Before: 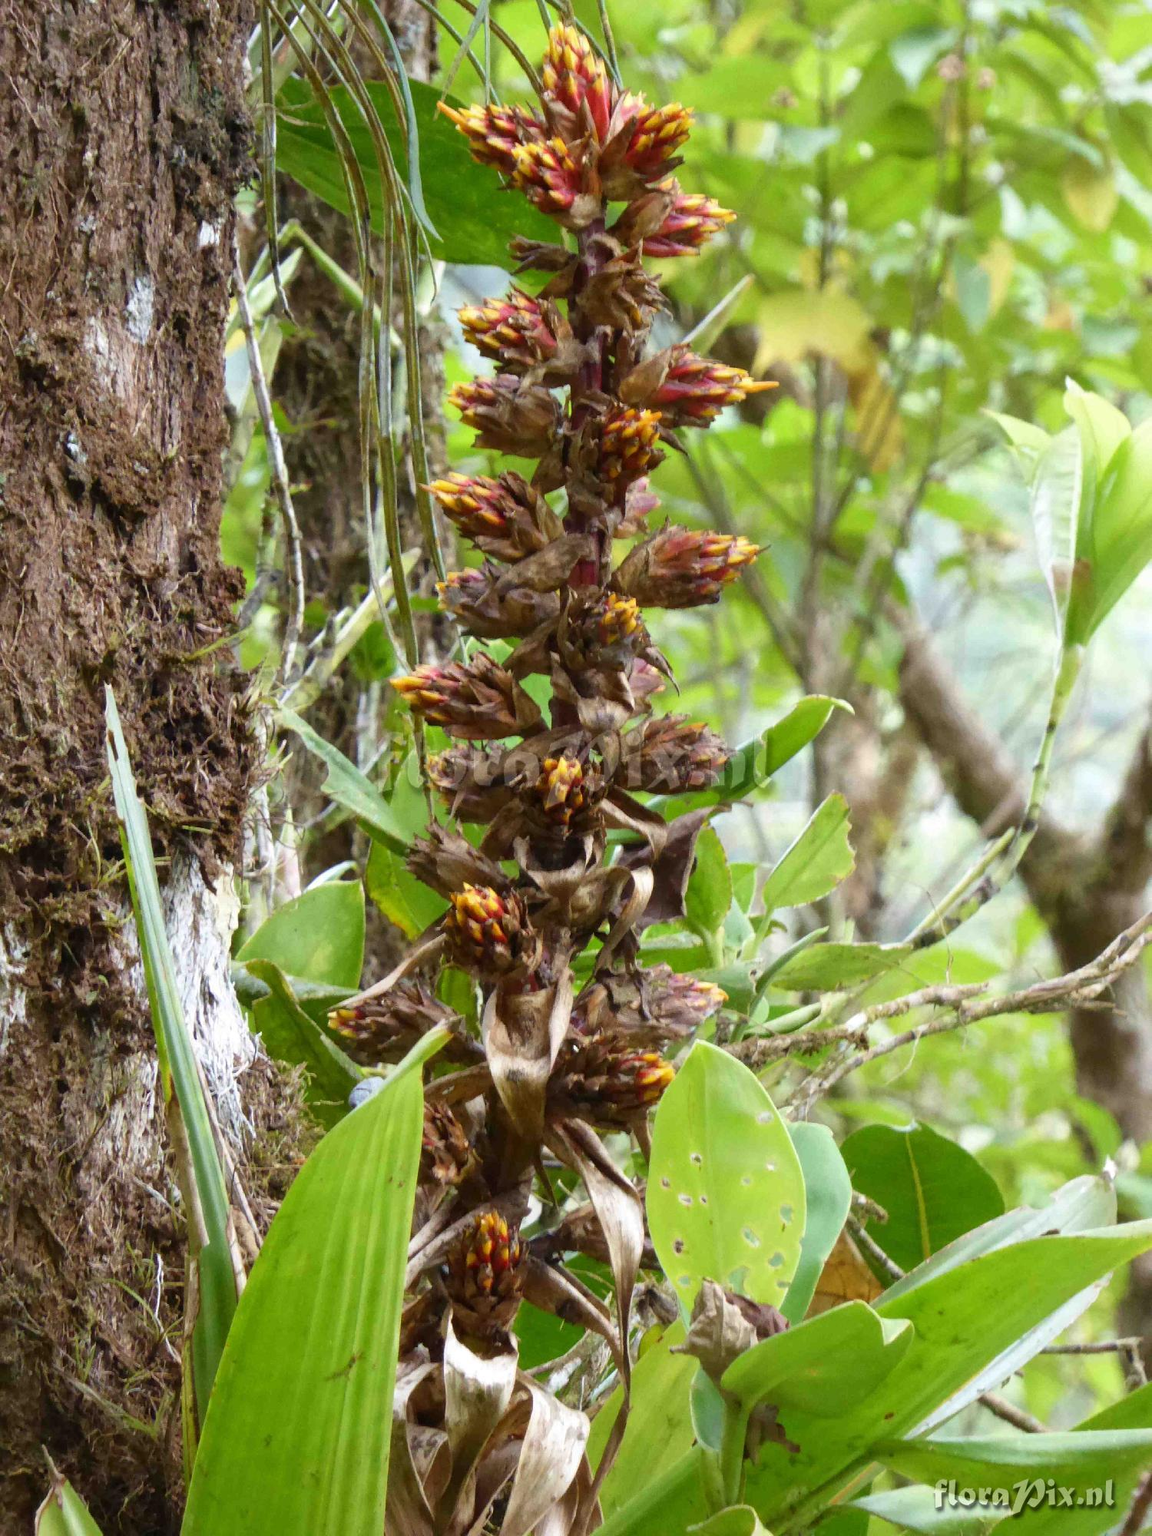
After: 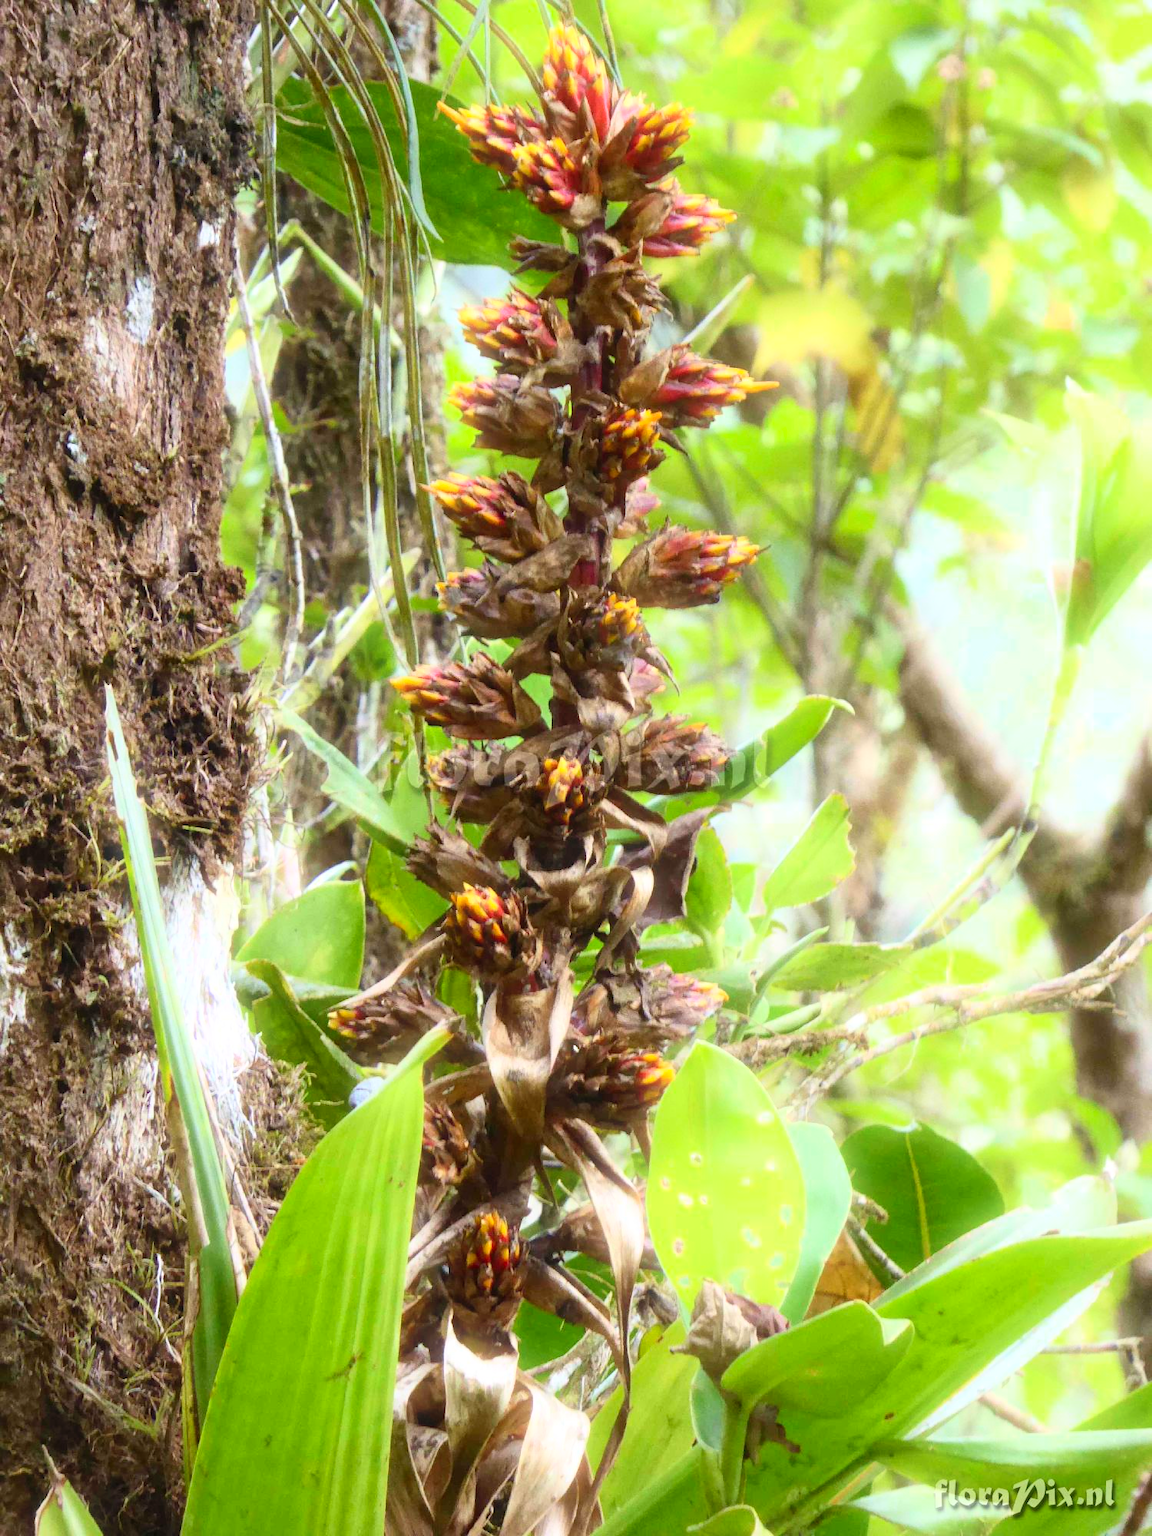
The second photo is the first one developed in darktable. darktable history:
contrast brightness saturation: contrast 0.2, brightness 0.16, saturation 0.22
bloom: size 5%, threshold 95%, strength 15%
